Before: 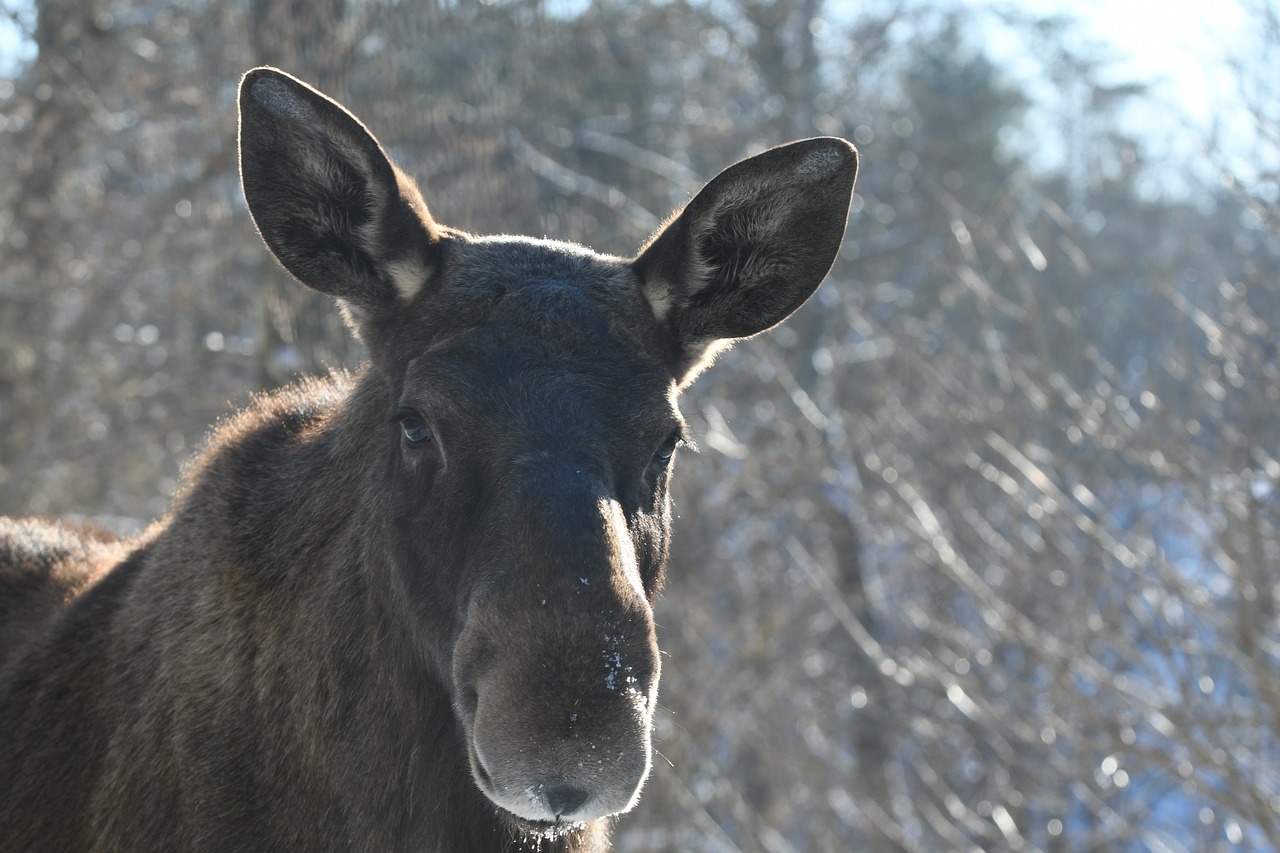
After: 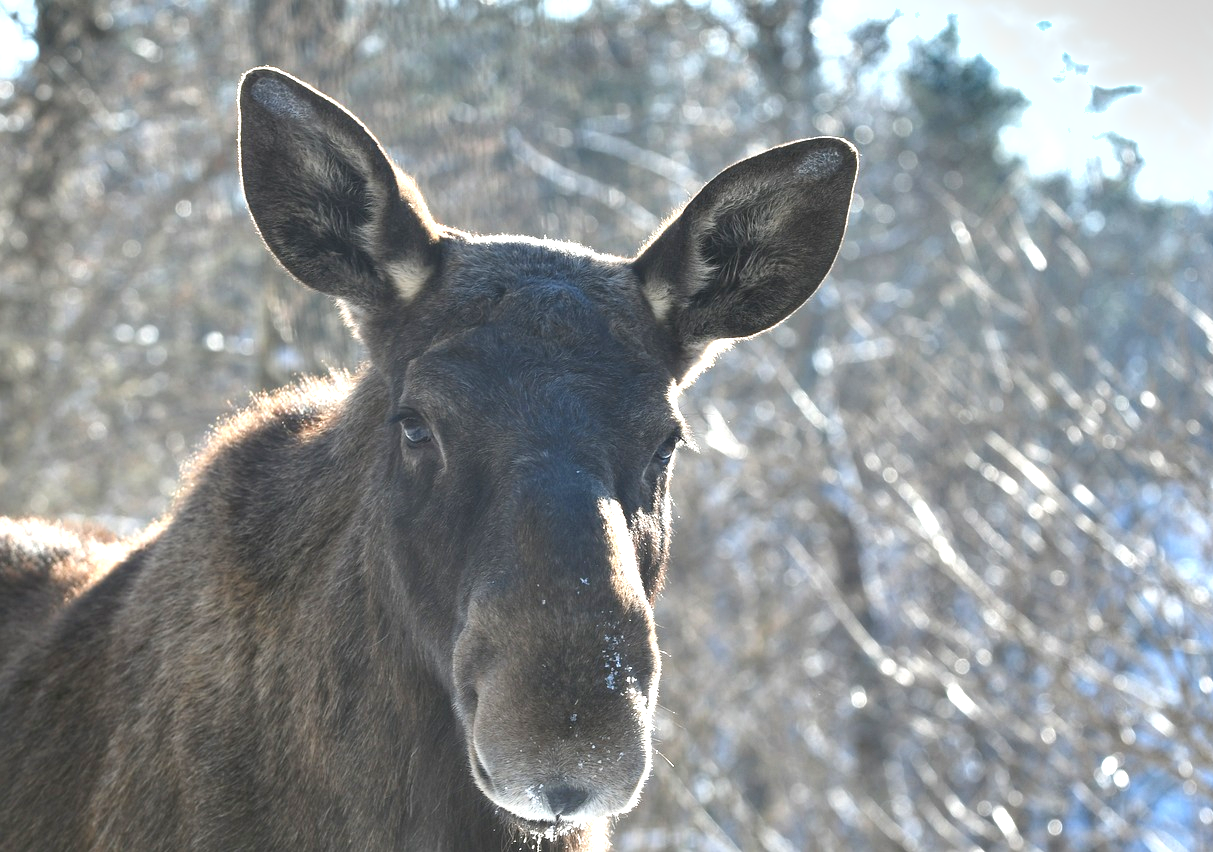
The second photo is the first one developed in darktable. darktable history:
shadows and highlights: white point adjustment 0.071, soften with gaussian
crop and rotate: left 0%, right 5.182%
levels: mode automatic
exposure: black level correction 0, exposure 1.001 EV, compensate highlight preservation false
